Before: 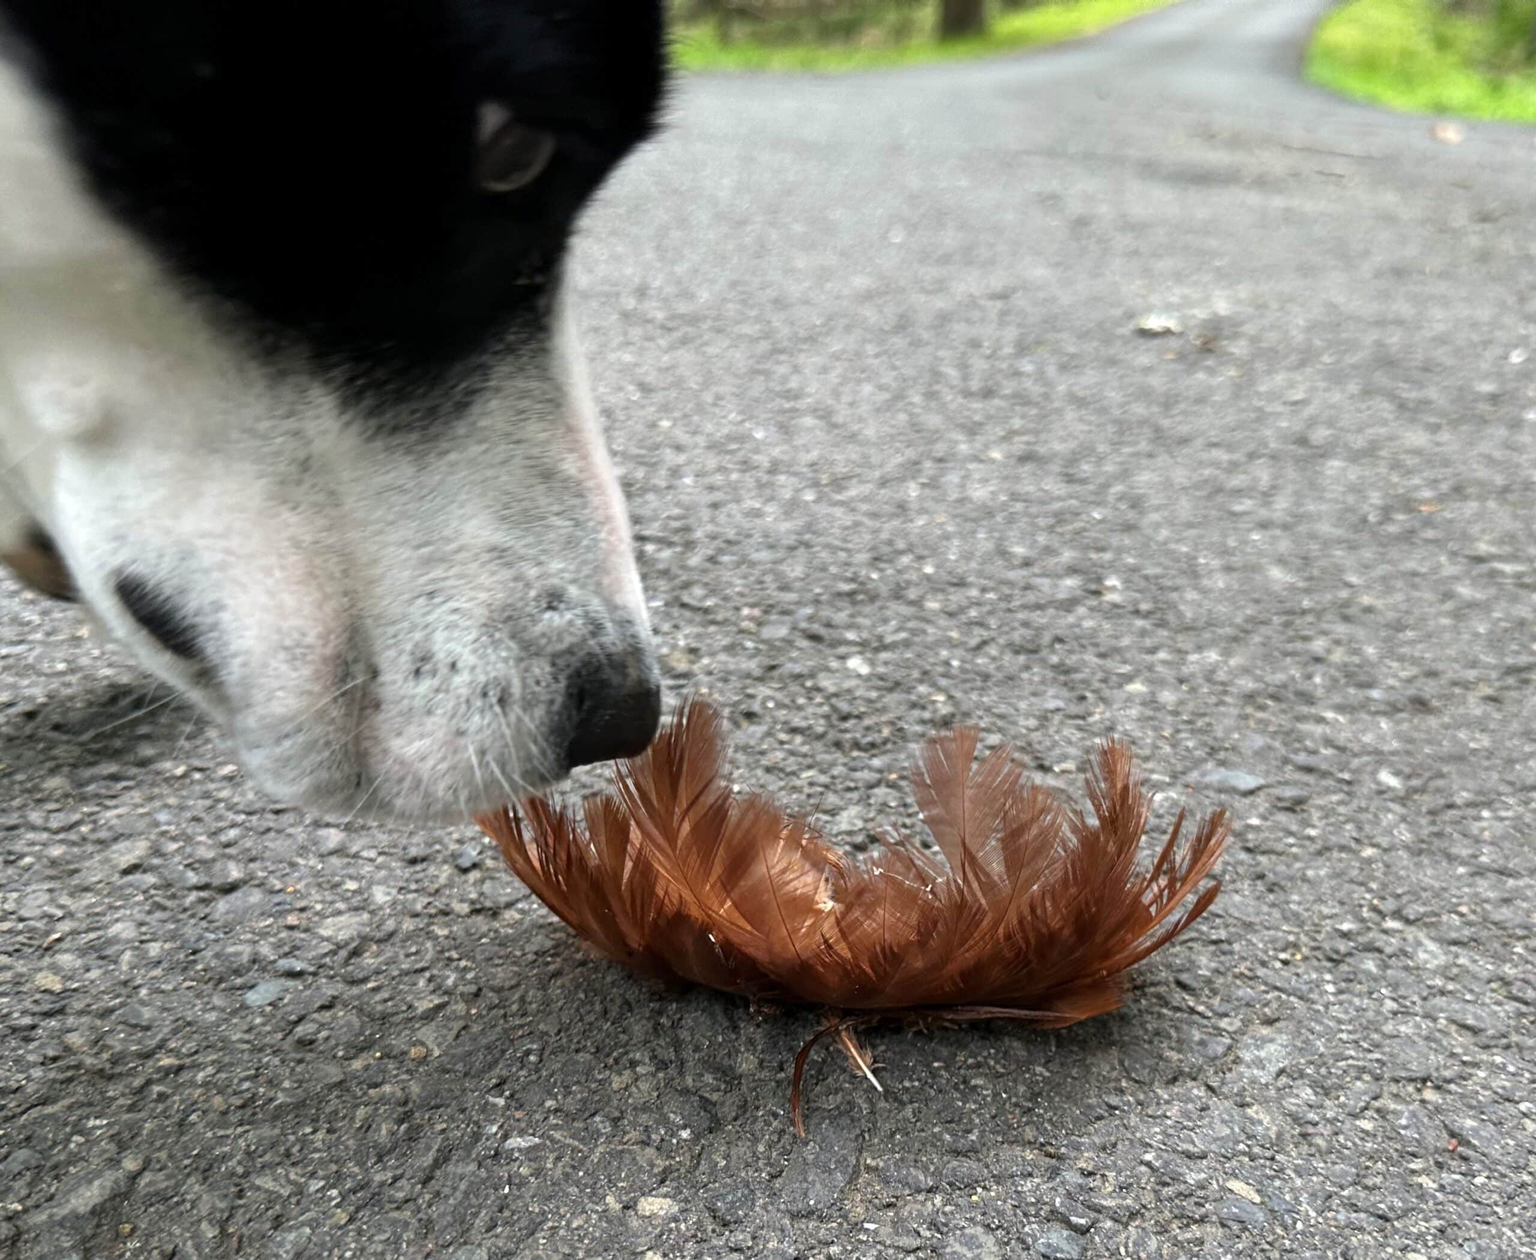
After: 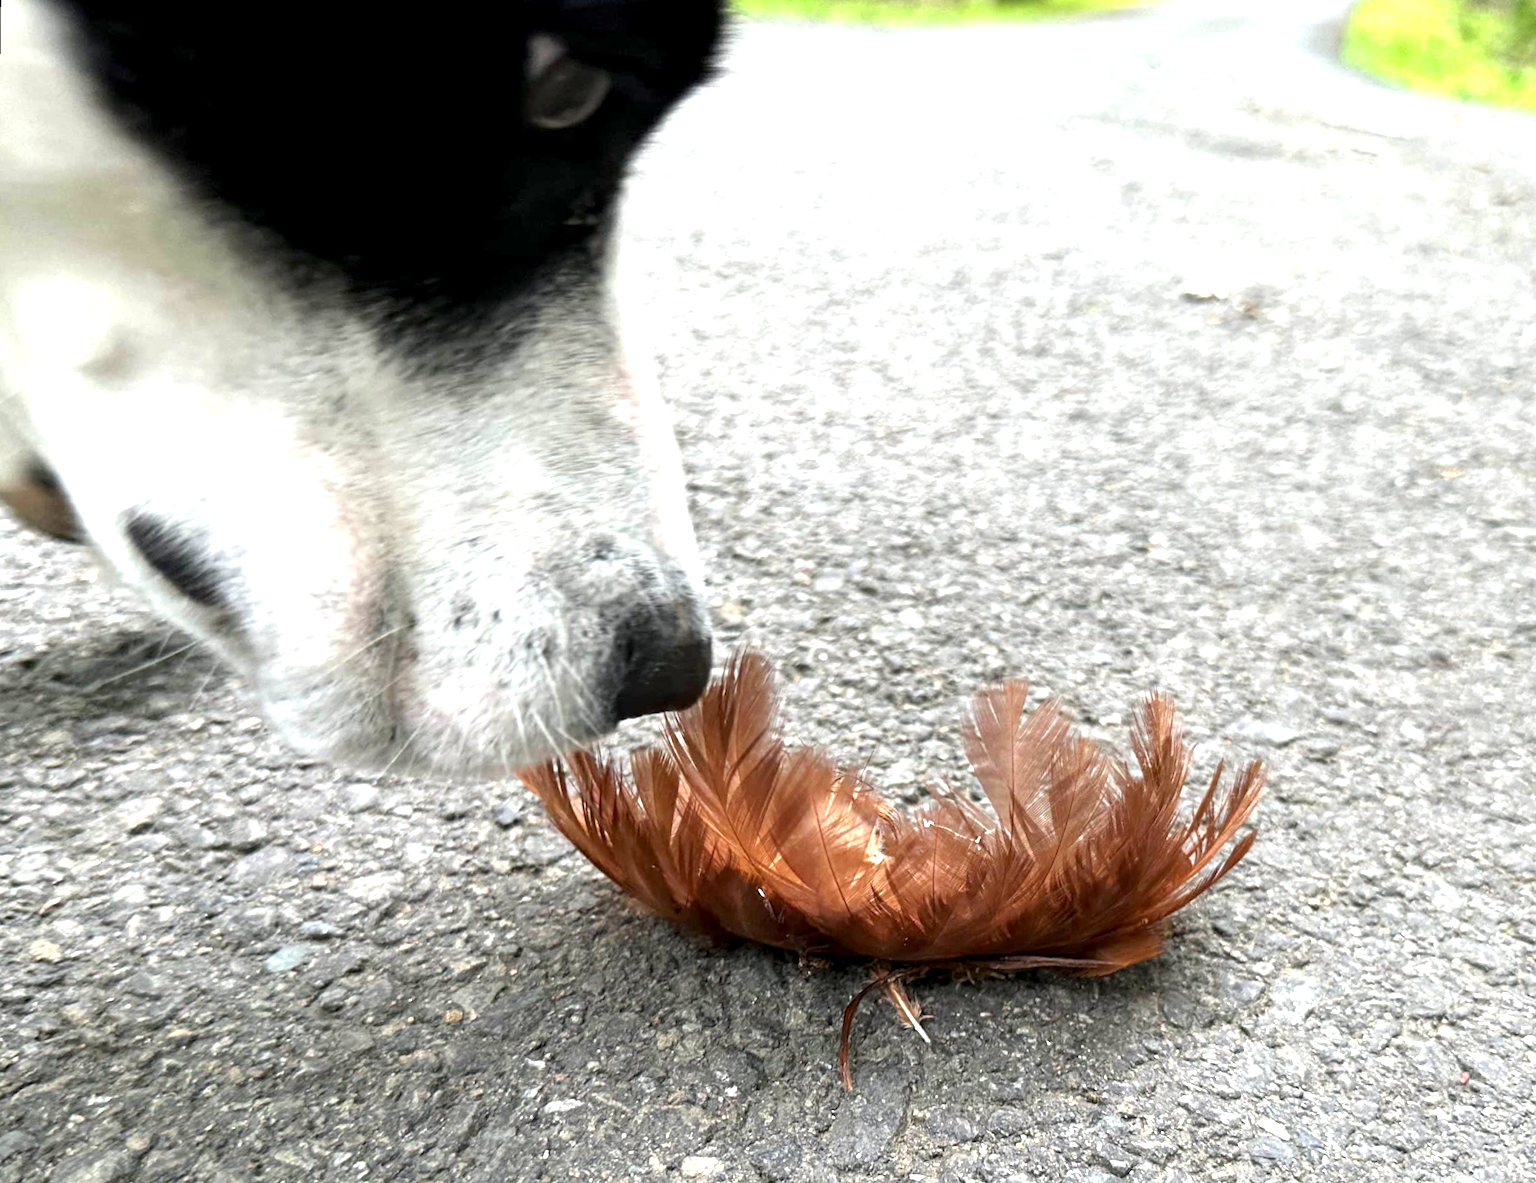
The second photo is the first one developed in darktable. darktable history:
white balance: emerald 1
exposure: black level correction 0.001, exposure 1 EV, compensate highlight preservation false
rotate and perspective: rotation 0.679°, lens shift (horizontal) 0.136, crop left 0.009, crop right 0.991, crop top 0.078, crop bottom 0.95
